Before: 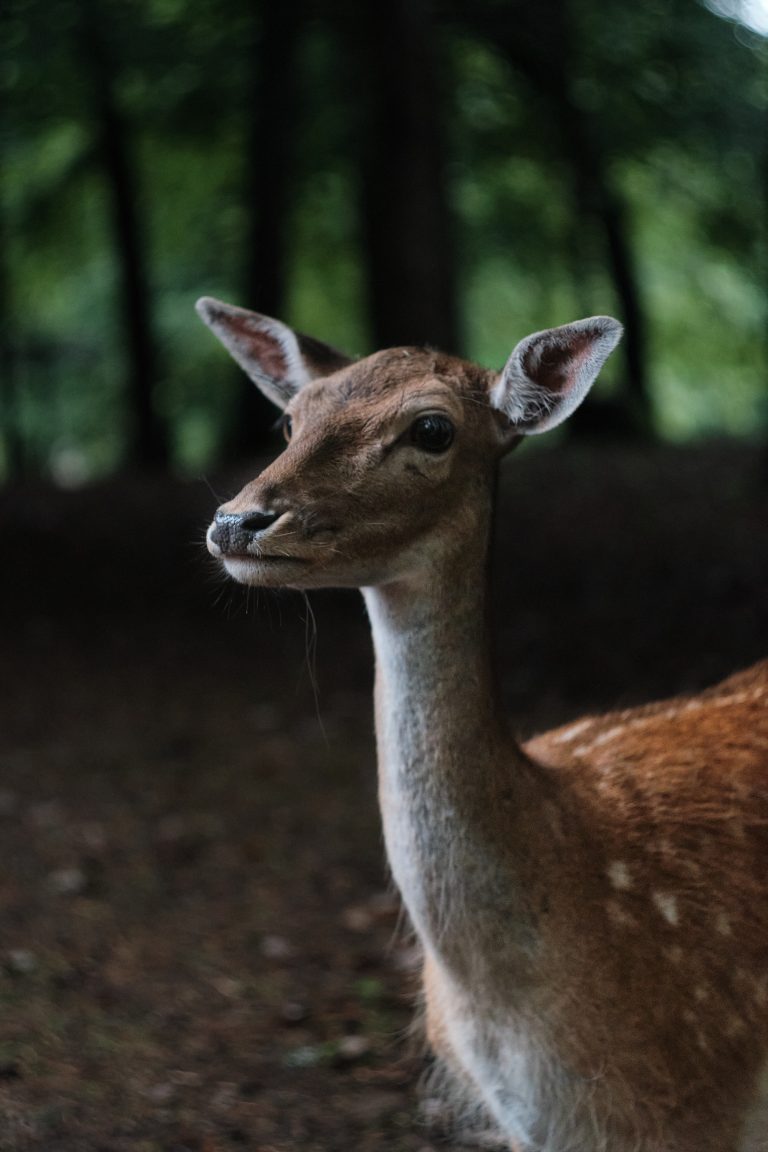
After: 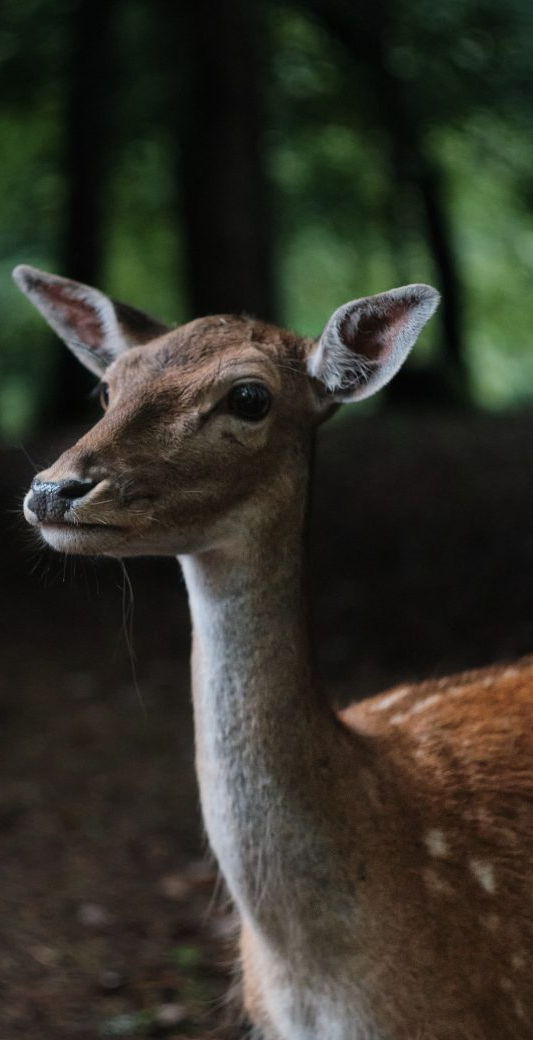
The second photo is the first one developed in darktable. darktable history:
crop and rotate: left 23.833%, top 2.808%, right 6.651%, bottom 6.911%
